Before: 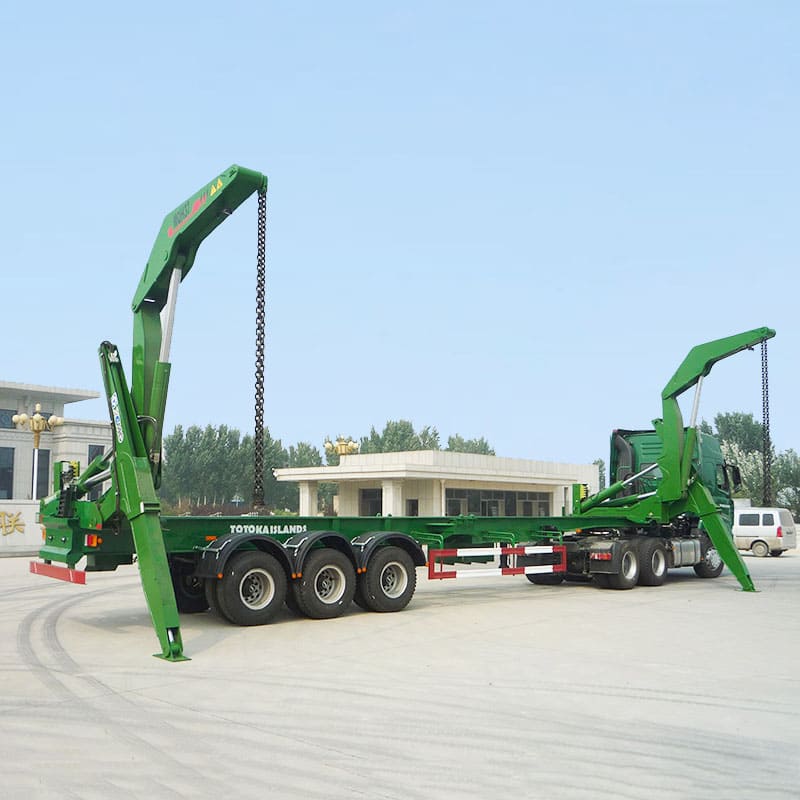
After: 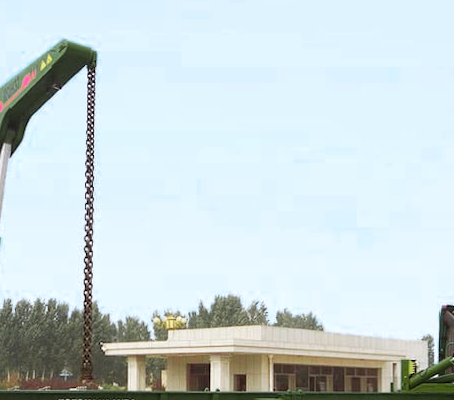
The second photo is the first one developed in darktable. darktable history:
crop: left 20.932%, top 15.471%, right 21.848%, bottom 34.081%
rotate and perspective: rotation 0.192°, lens shift (horizontal) -0.015, crop left 0.005, crop right 0.996, crop top 0.006, crop bottom 0.99
white balance: red 0.988, blue 1.017
rgb levels: mode RGB, independent channels, levels [[0, 0.5, 1], [0, 0.521, 1], [0, 0.536, 1]]
color zones: curves: ch0 [(0, 0.533) (0.126, 0.533) (0.234, 0.533) (0.368, 0.357) (0.5, 0.5) (0.625, 0.5) (0.74, 0.637) (0.875, 0.5)]; ch1 [(0.004, 0.708) (0.129, 0.662) (0.25, 0.5) (0.375, 0.331) (0.496, 0.396) (0.625, 0.649) (0.739, 0.26) (0.875, 0.5) (1, 0.478)]; ch2 [(0, 0.409) (0.132, 0.403) (0.236, 0.558) (0.379, 0.448) (0.5, 0.5) (0.625, 0.5) (0.691, 0.39) (0.875, 0.5)]
